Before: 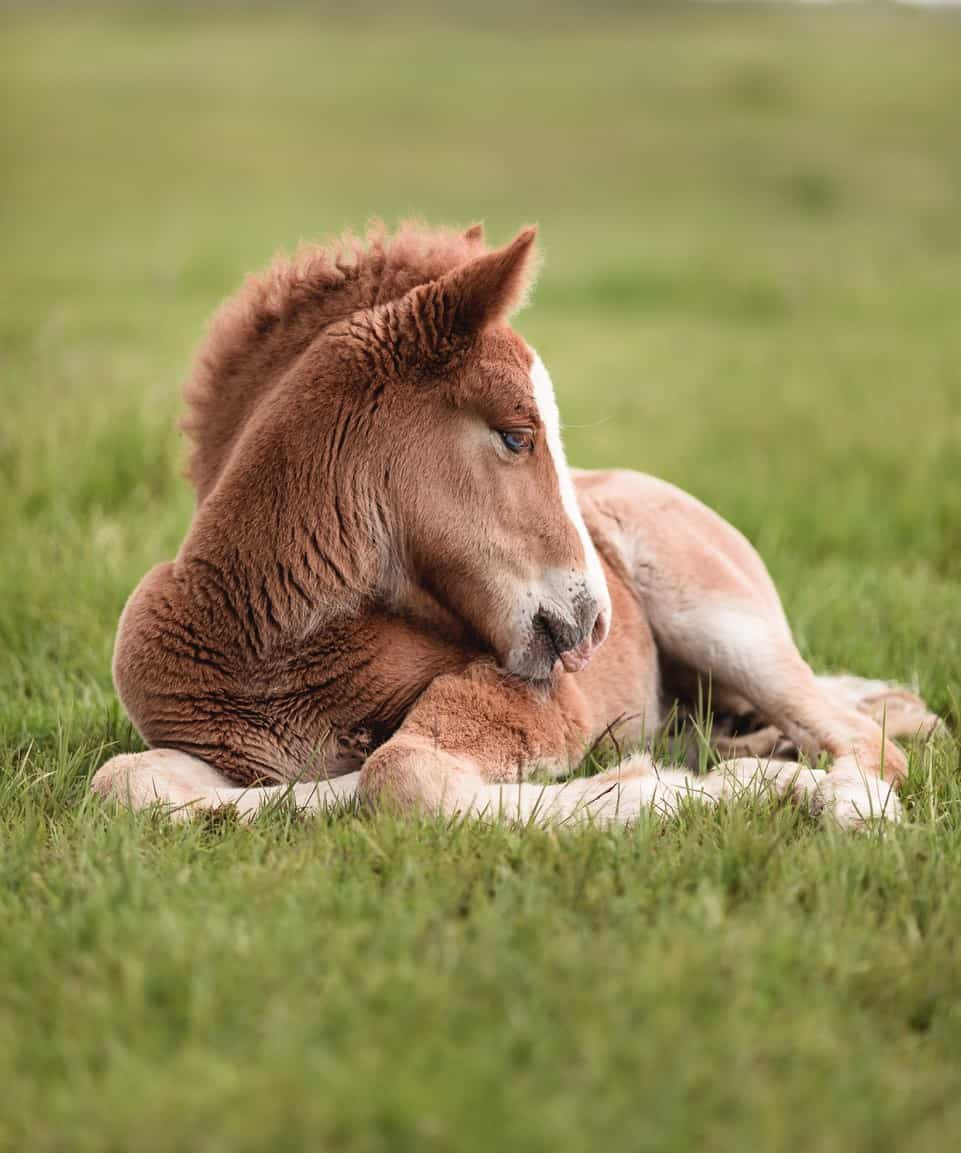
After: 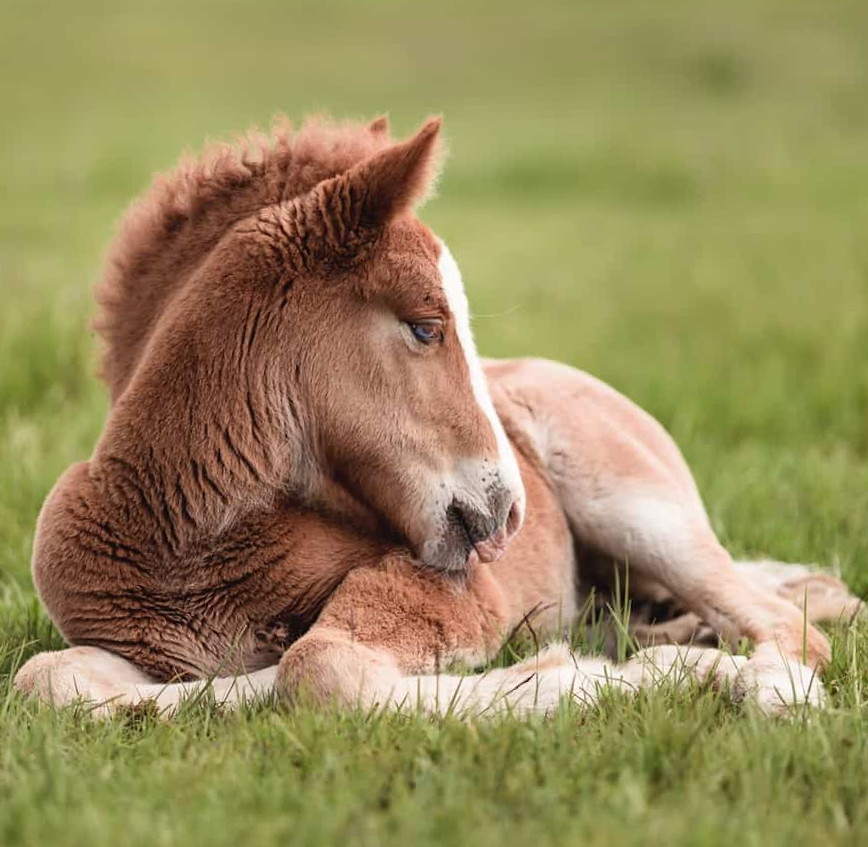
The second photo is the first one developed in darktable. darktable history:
crop: left 8.155%, top 6.611%, bottom 15.385%
rotate and perspective: rotation -1.32°, lens shift (horizontal) -0.031, crop left 0.015, crop right 0.985, crop top 0.047, crop bottom 0.982
